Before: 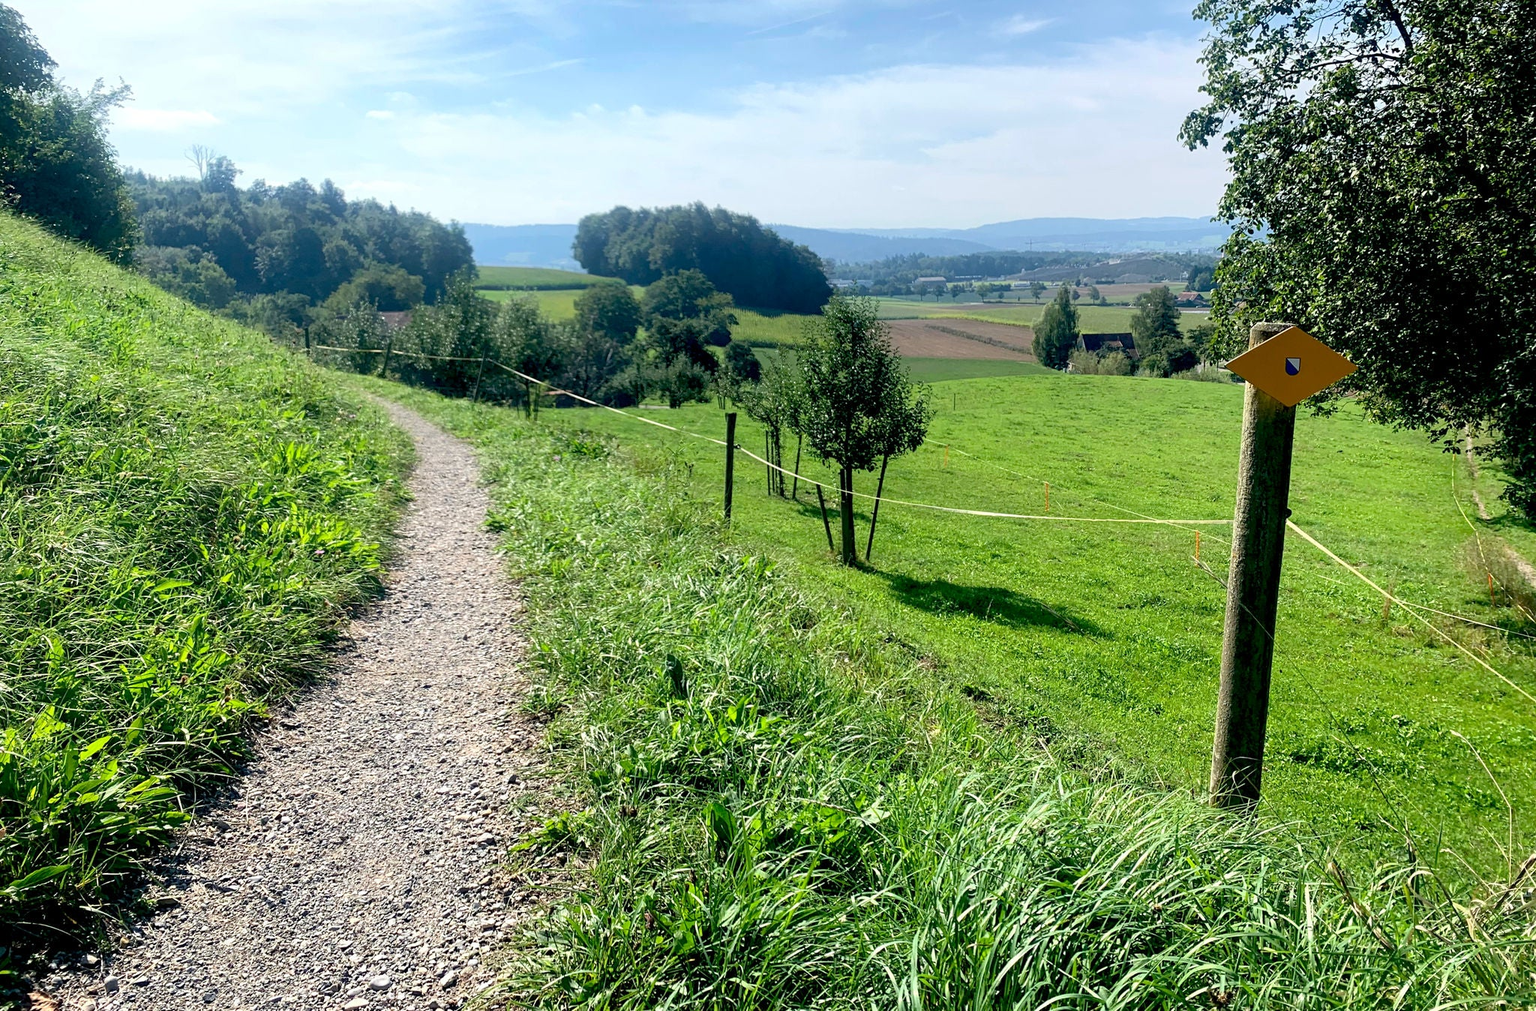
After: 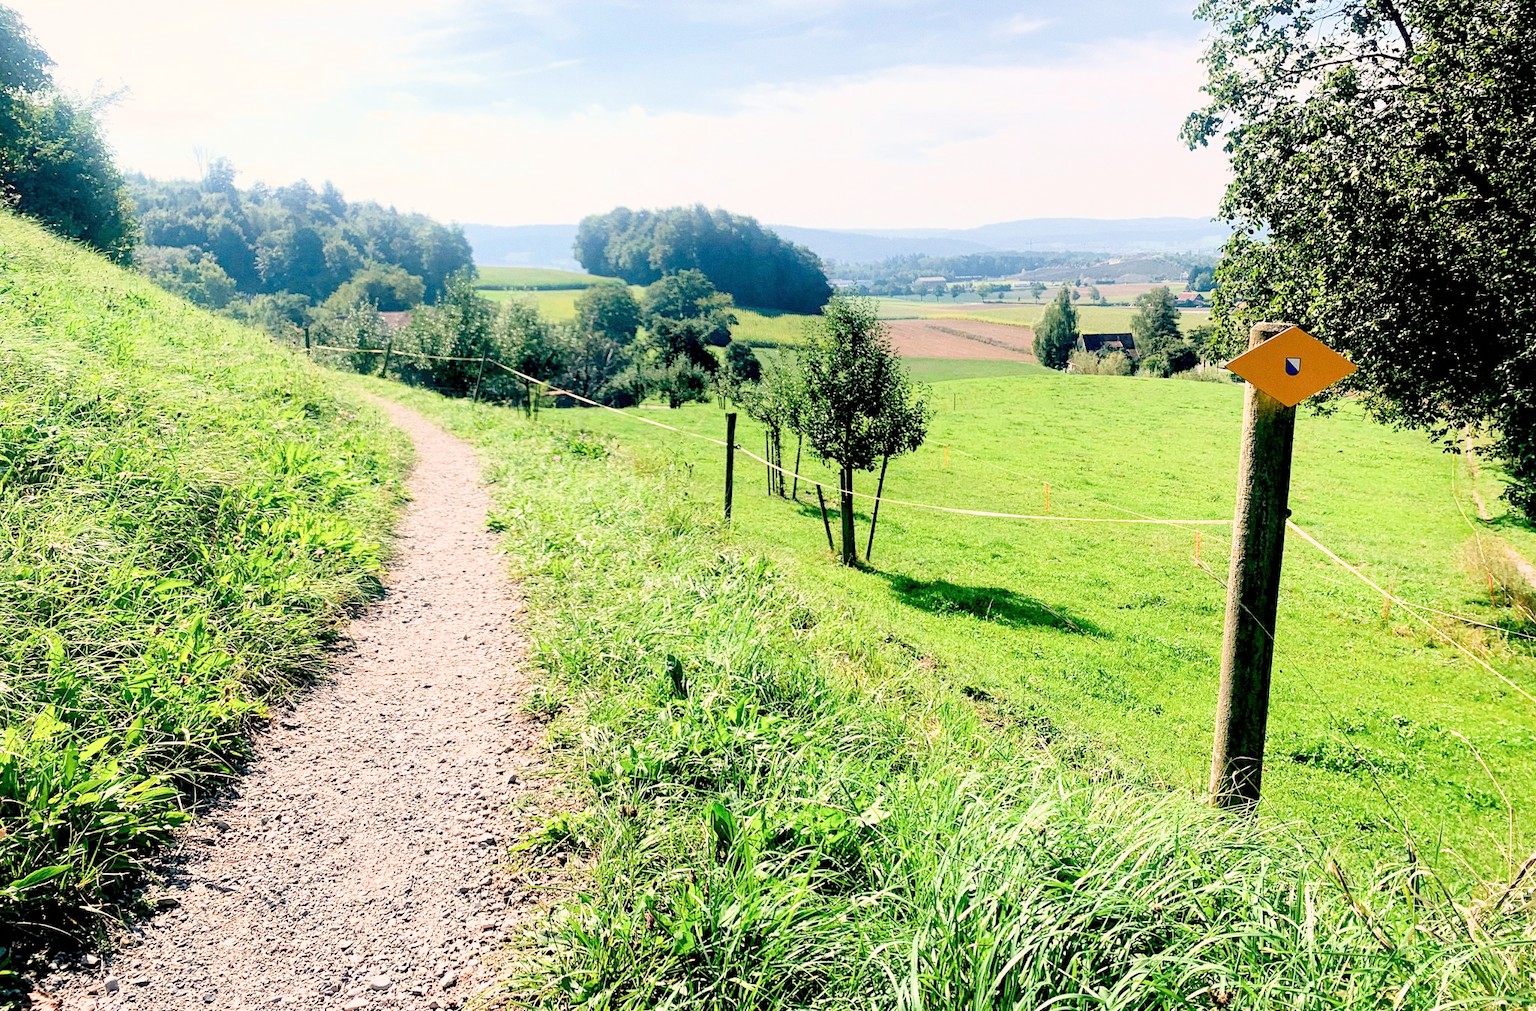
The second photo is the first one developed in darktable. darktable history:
grain: coarseness 0.09 ISO, strength 16.61%
white balance: red 1.127, blue 0.943
exposure: black level correction 0, exposure 1.55 EV, compensate exposure bias true, compensate highlight preservation false
filmic rgb: black relative exposure -7.65 EV, white relative exposure 4.56 EV, hardness 3.61, contrast 1.106
